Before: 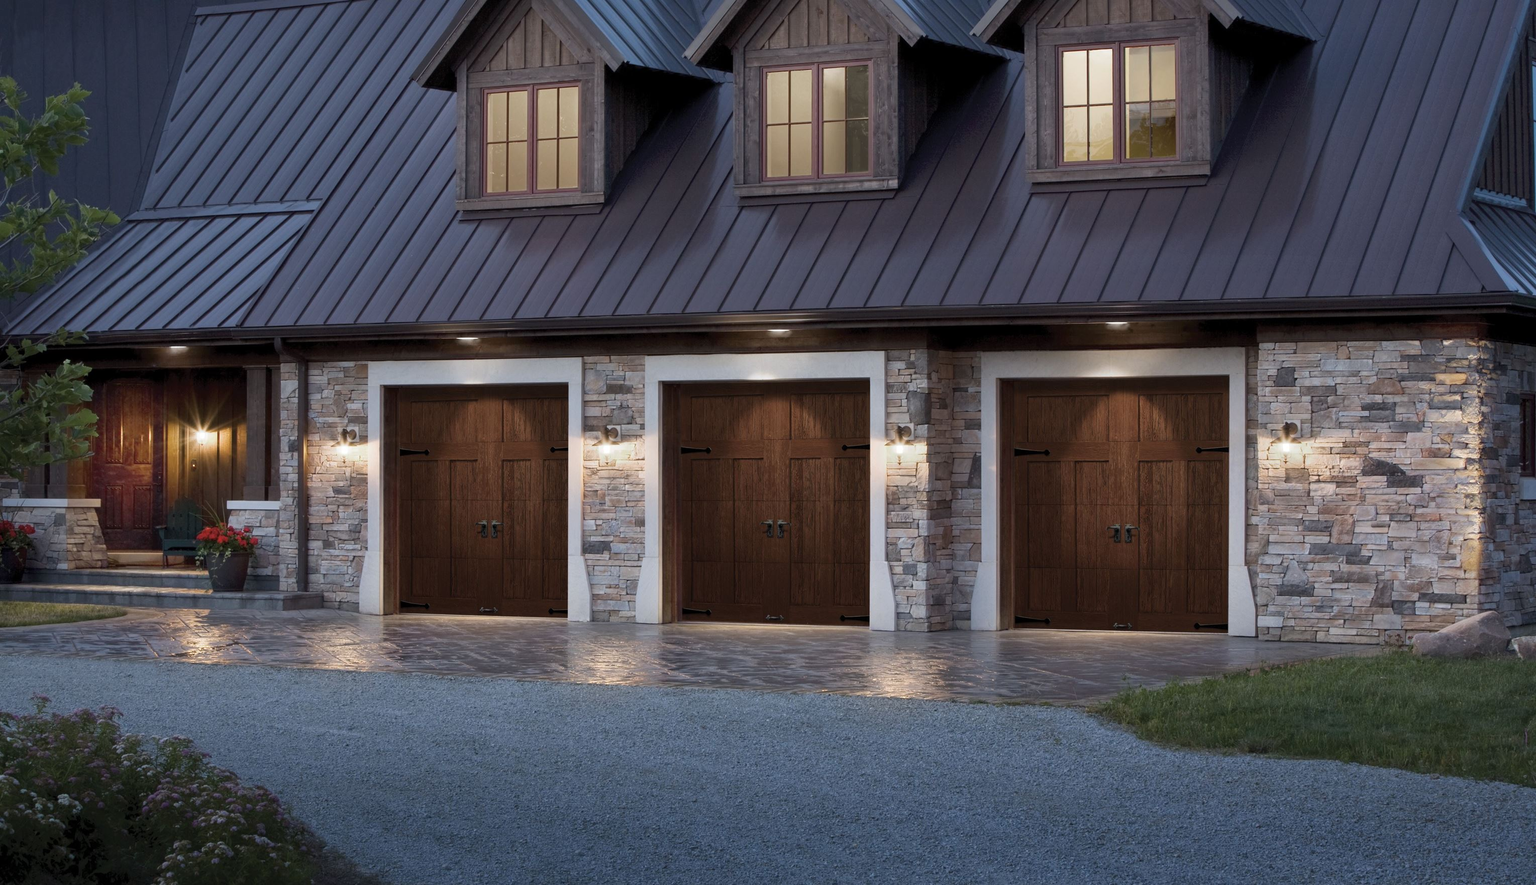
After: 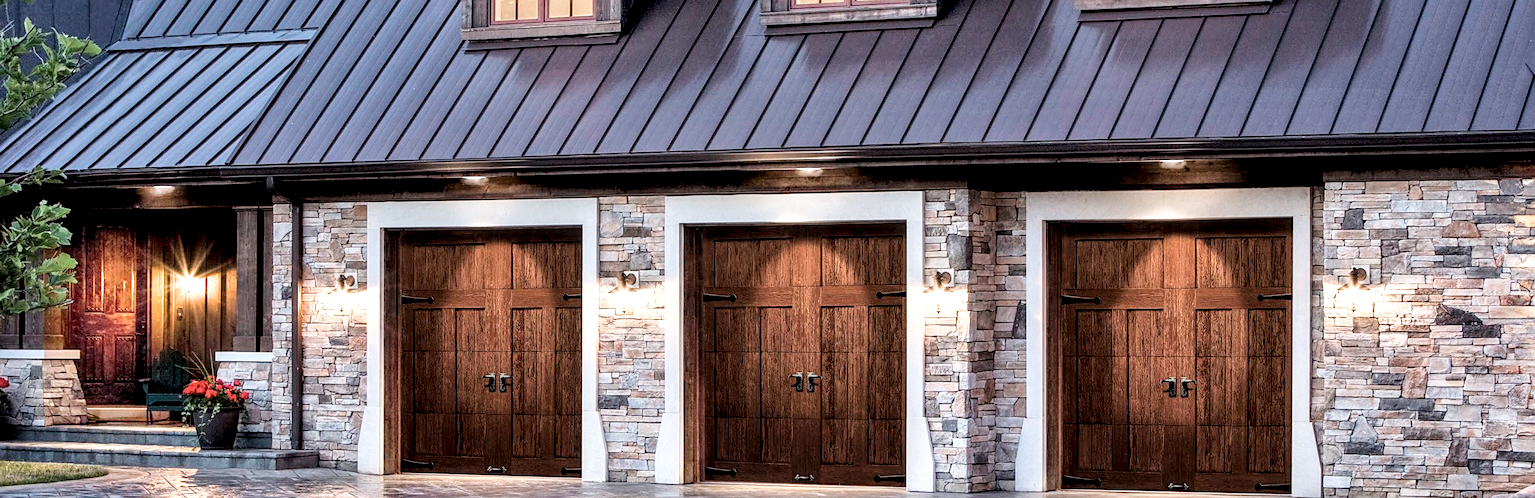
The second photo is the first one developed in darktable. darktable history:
crop: left 1.755%, top 19.616%, right 5.18%, bottom 27.97%
filmic rgb: black relative exposure -5.05 EV, white relative exposure 3.99 EV, hardness 2.9, contrast 1.097, highlights saturation mix -18.6%
sharpen: on, module defaults
shadows and highlights: low approximation 0.01, soften with gaussian
local contrast: highlights 79%, shadows 56%, detail 174%, midtone range 0.43
exposure: black level correction 0, exposure 1.359 EV, compensate highlight preservation false
